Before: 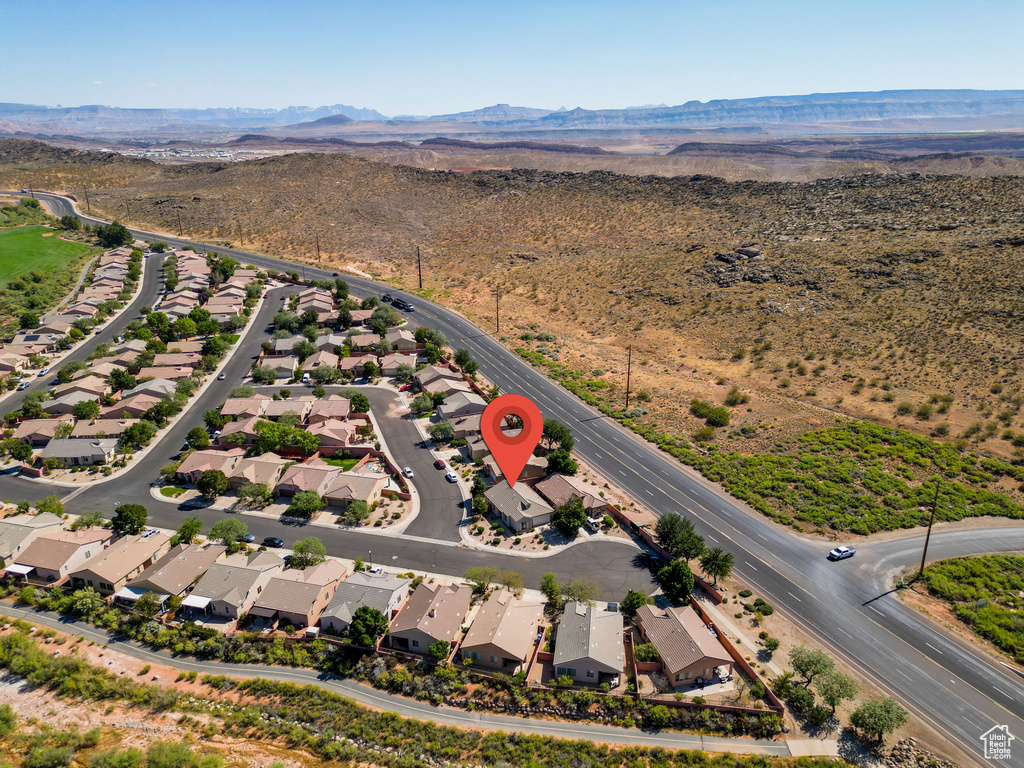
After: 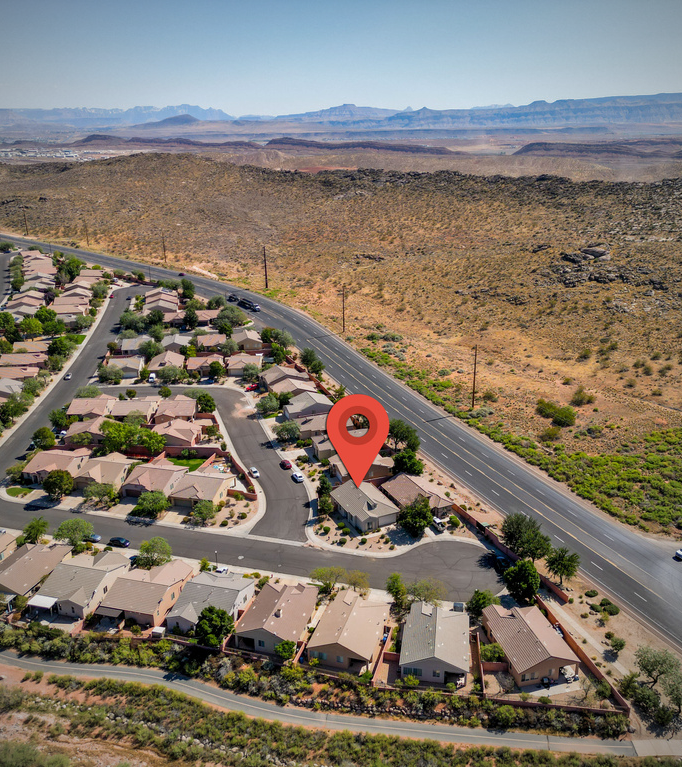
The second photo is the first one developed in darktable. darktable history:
shadows and highlights: shadows 30
crop and rotate: left 15.055%, right 18.278%
vignetting: fall-off radius 60.92%
